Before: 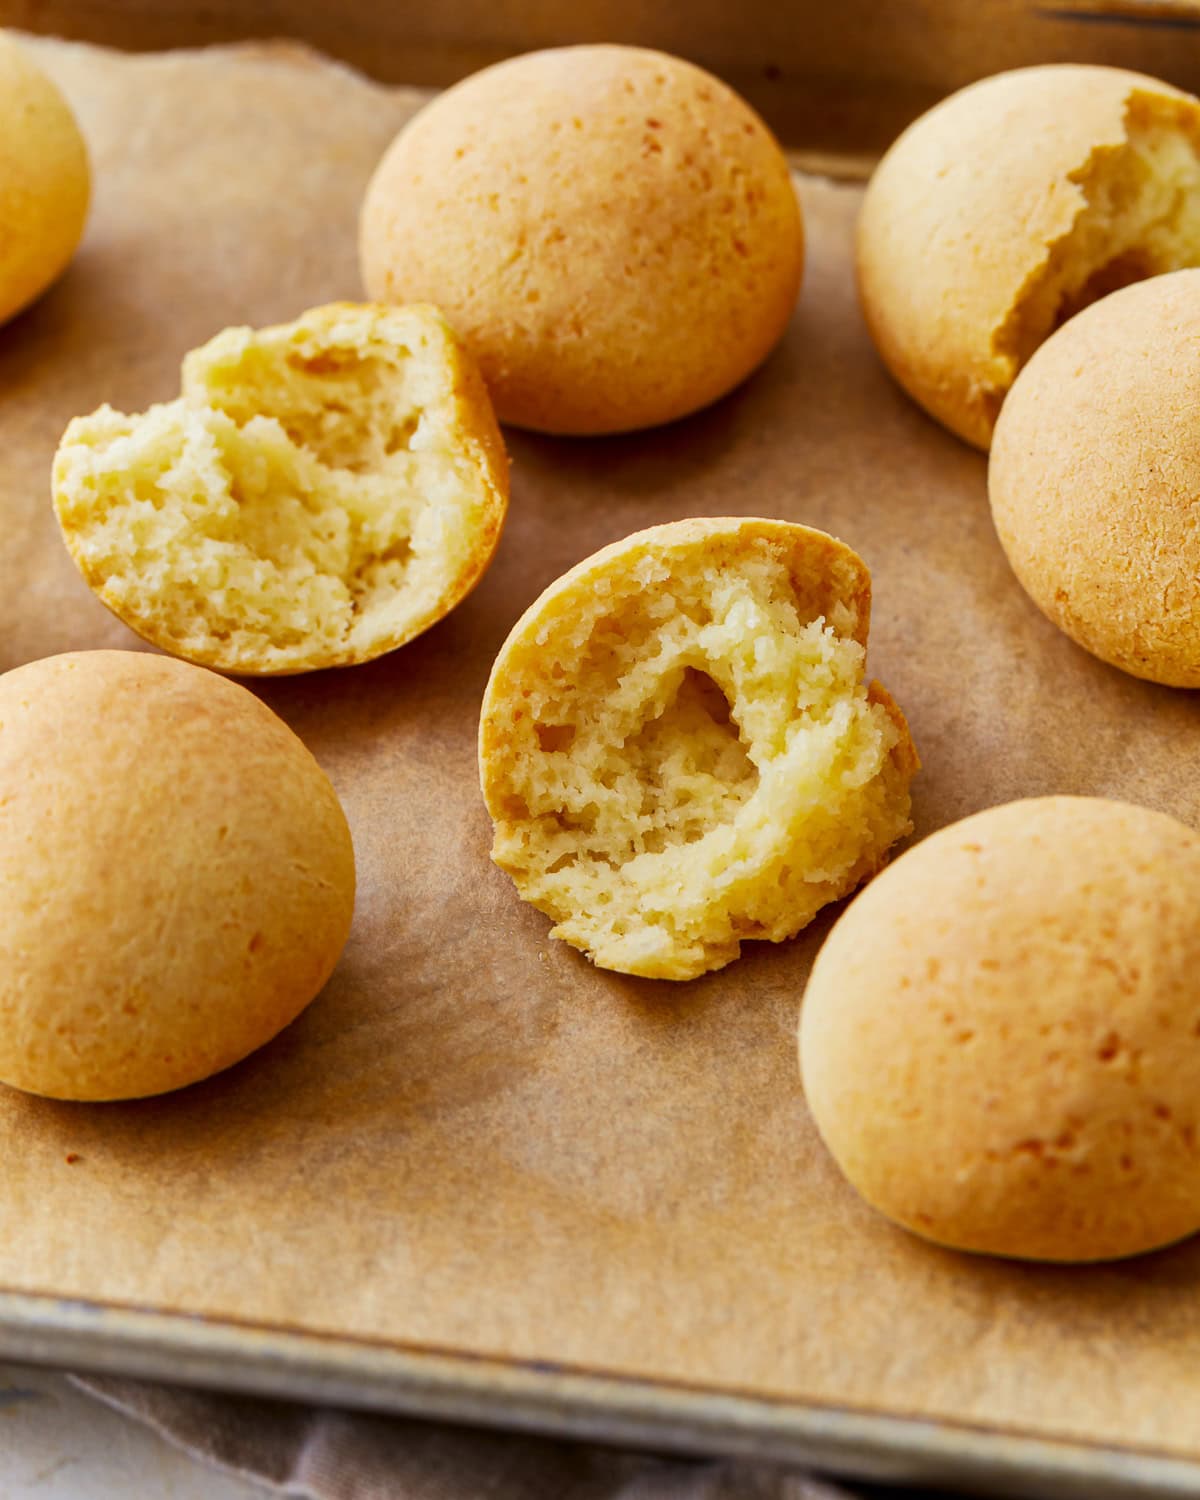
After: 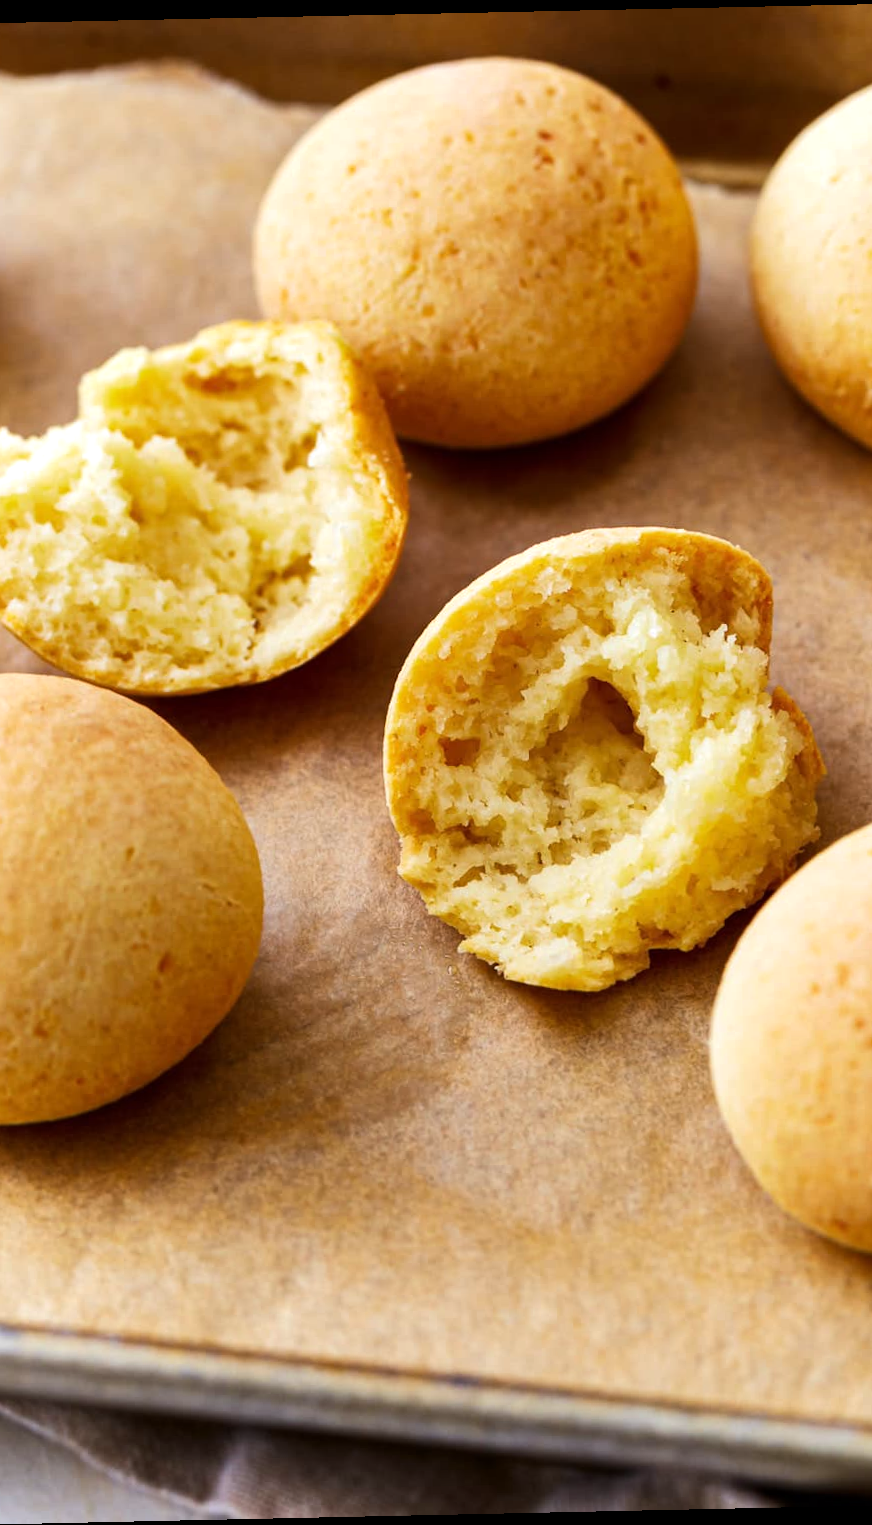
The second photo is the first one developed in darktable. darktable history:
white balance: red 0.984, blue 1.059
crop and rotate: left 9.061%, right 20.142%
rotate and perspective: rotation -1.24°, automatic cropping off
tone equalizer: -8 EV -0.417 EV, -7 EV -0.389 EV, -6 EV -0.333 EV, -5 EV -0.222 EV, -3 EV 0.222 EV, -2 EV 0.333 EV, -1 EV 0.389 EV, +0 EV 0.417 EV, edges refinement/feathering 500, mask exposure compensation -1.57 EV, preserve details no
